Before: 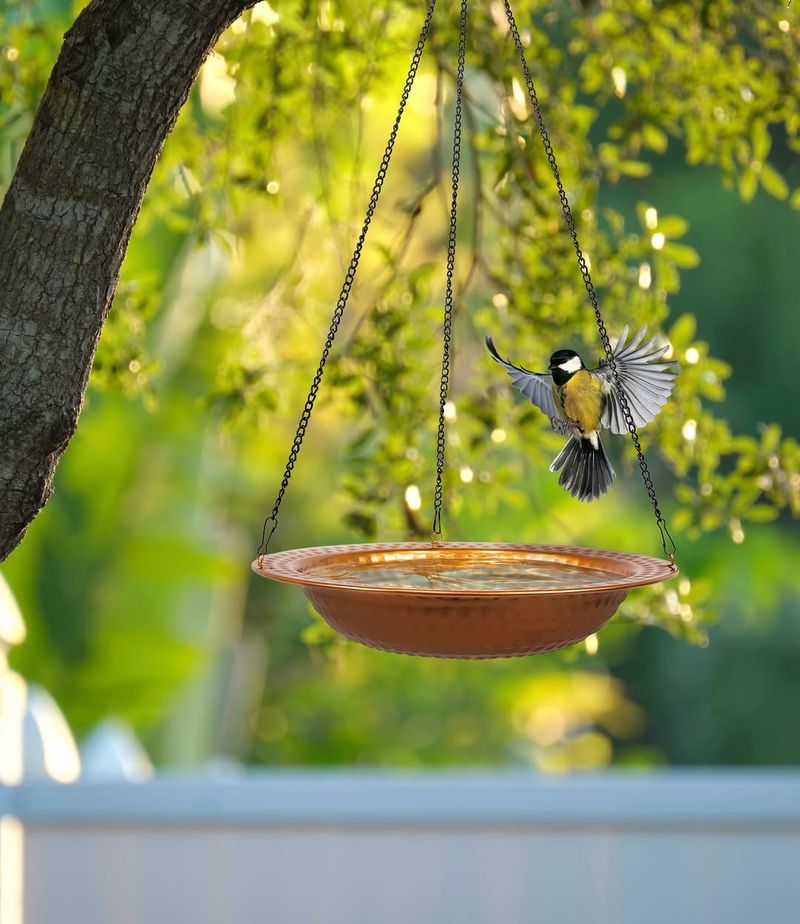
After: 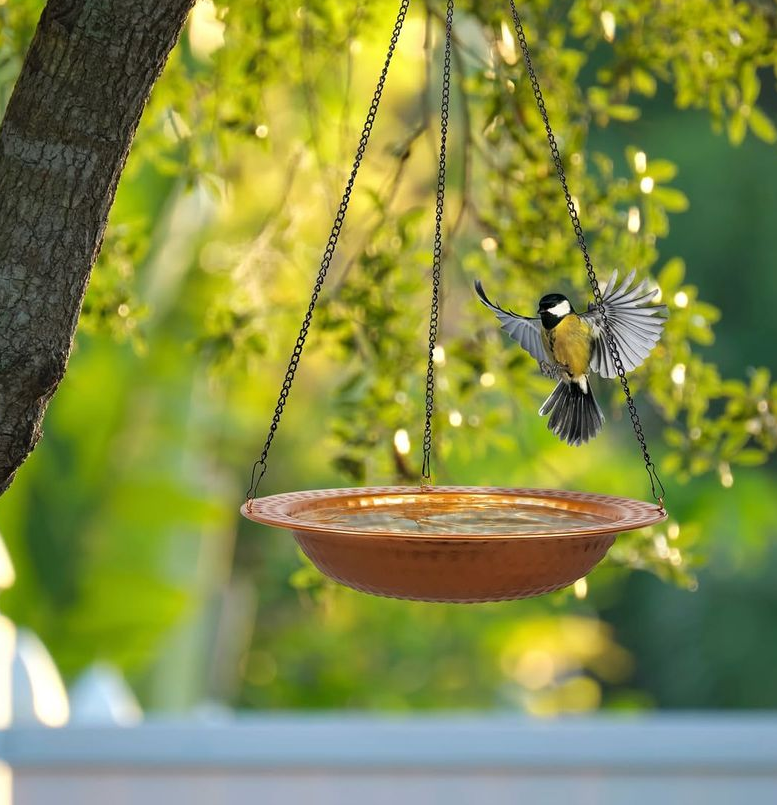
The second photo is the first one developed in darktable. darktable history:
crop: left 1.432%, top 6.142%, right 1.33%, bottom 6.651%
